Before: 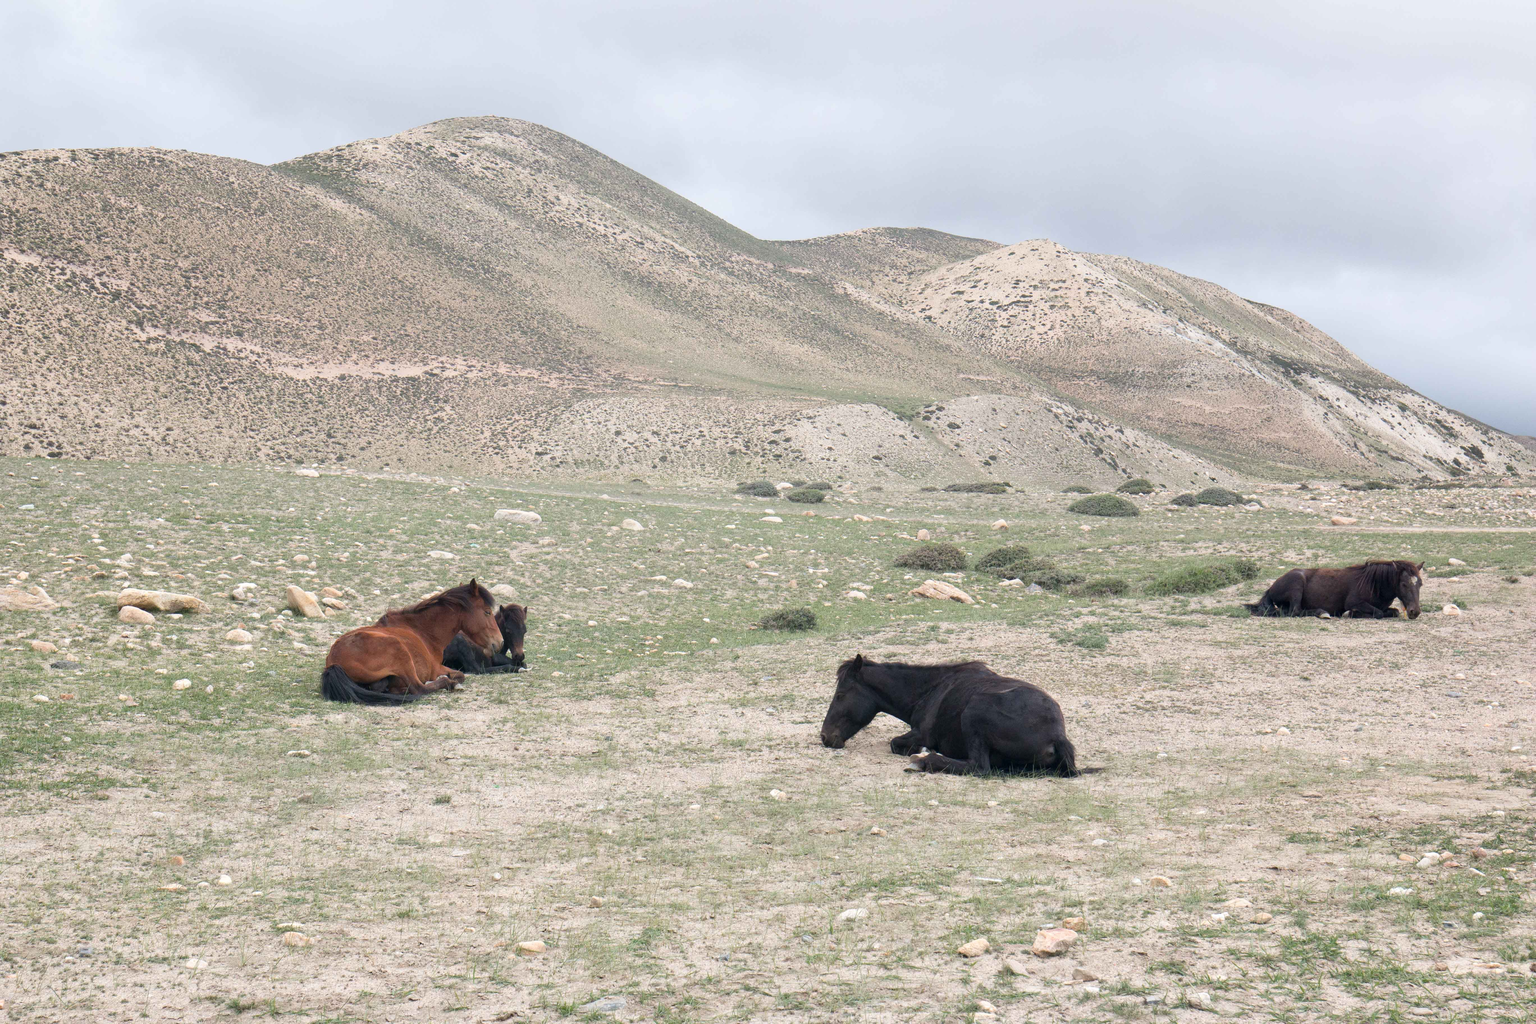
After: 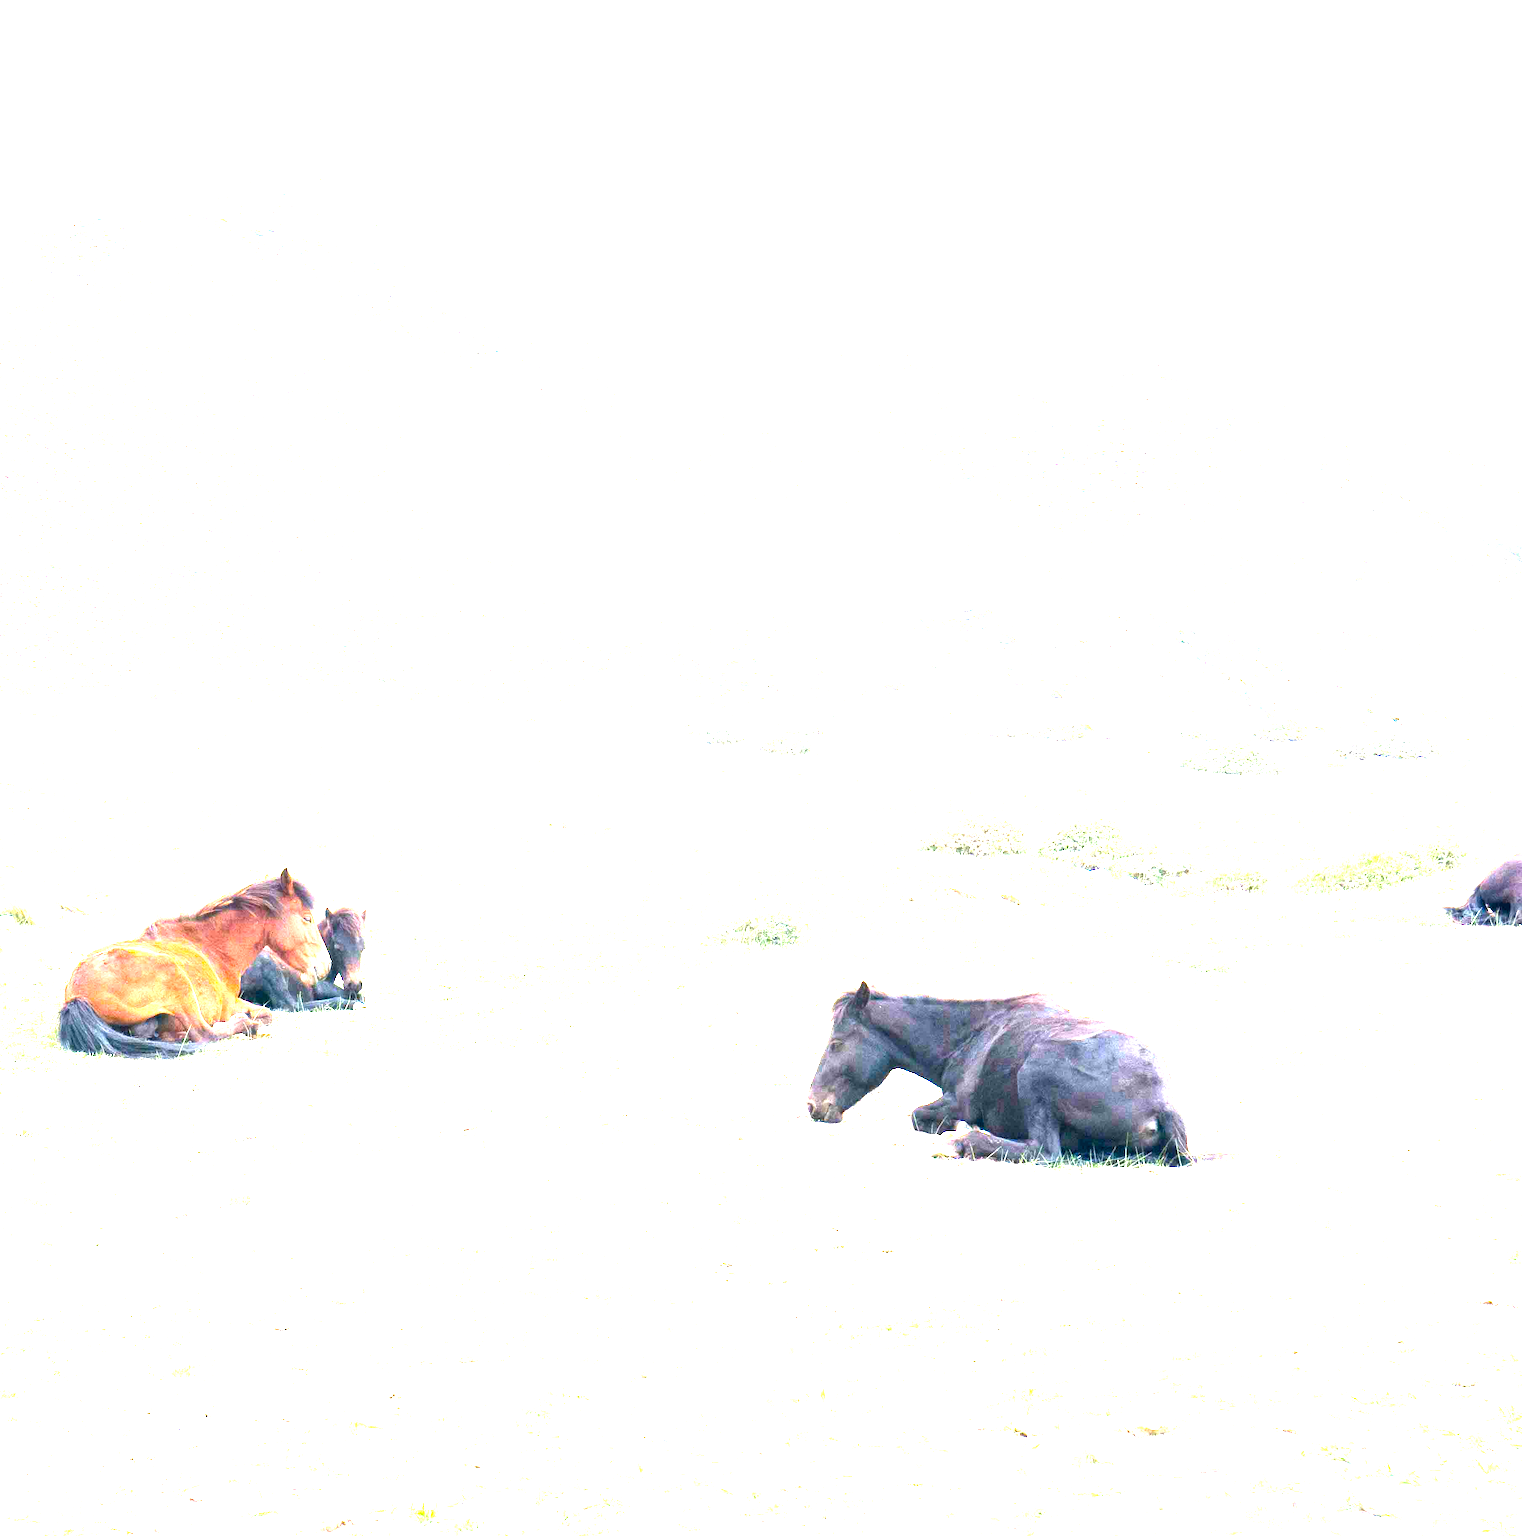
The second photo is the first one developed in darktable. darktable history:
crop and rotate: left 18.442%, right 15.508%
exposure: black level correction 0, exposure 1.1 EV, compensate highlight preservation false
color balance rgb: perceptual saturation grading › global saturation 25%, perceptual brilliance grading › mid-tones 10%, perceptual brilliance grading › shadows 15%, global vibrance 20%
levels: levels [0, 0.281, 0.562]
